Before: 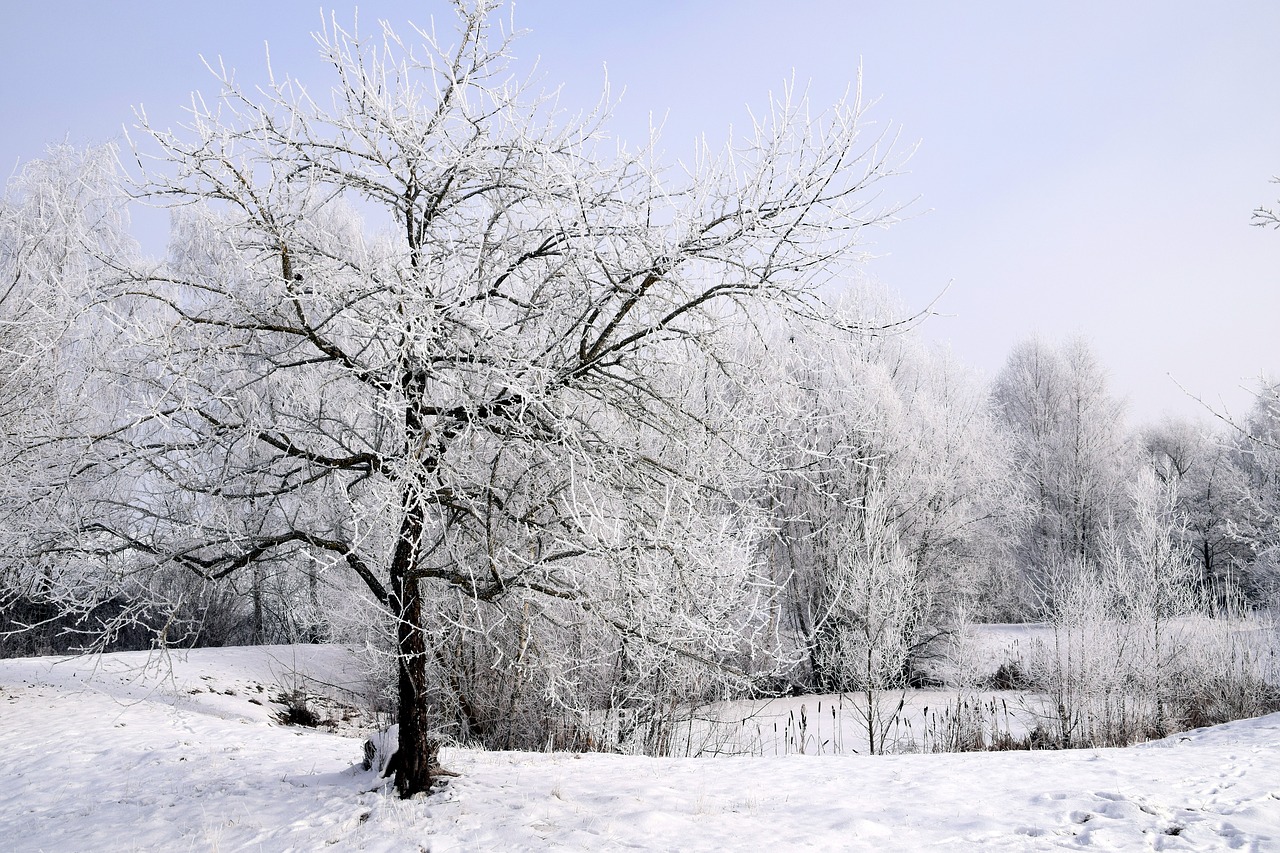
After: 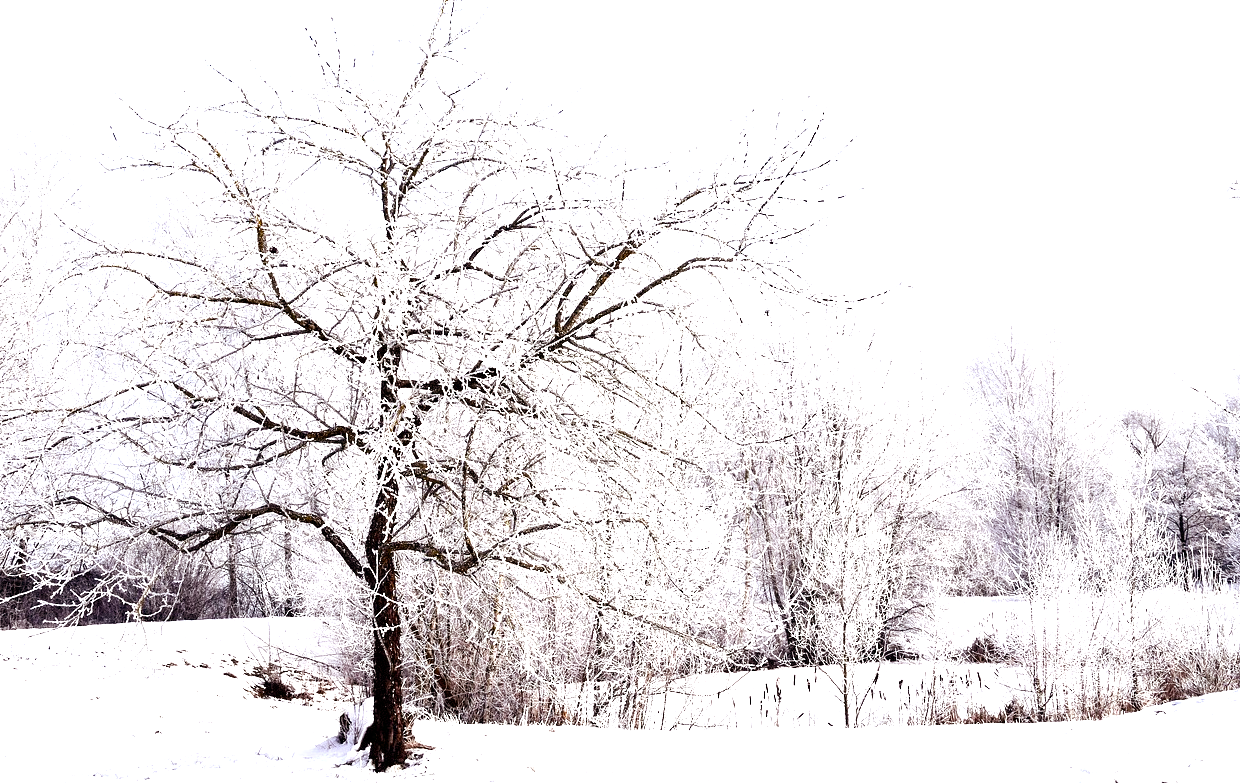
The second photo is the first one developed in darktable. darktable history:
exposure: exposure 0.564 EV, compensate highlight preservation false
rgb levels: mode RGB, independent channels, levels [[0, 0.474, 1], [0, 0.5, 1], [0, 0.5, 1]]
crop: left 1.964%, top 3.251%, right 1.122%, bottom 4.933%
tone equalizer: -8 EV -0.417 EV, -7 EV -0.389 EV, -6 EV -0.333 EV, -5 EV -0.222 EV, -3 EV 0.222 EV, -2 EV 0.333 EV, -1 EV 0.389 EV, +0 EV 0.417 EV, edges refinement/feathering 500, mask exposure compensation -1.57 EV, preserve details no
color balance rgb: perceptual saturation grading › global saturation 25%, perceptual saturation grading › highlights -50%, perceptual saturation grading › shadows 30%, perceptual brilliance grading › global brilliance 12%, global vibrance 20%
